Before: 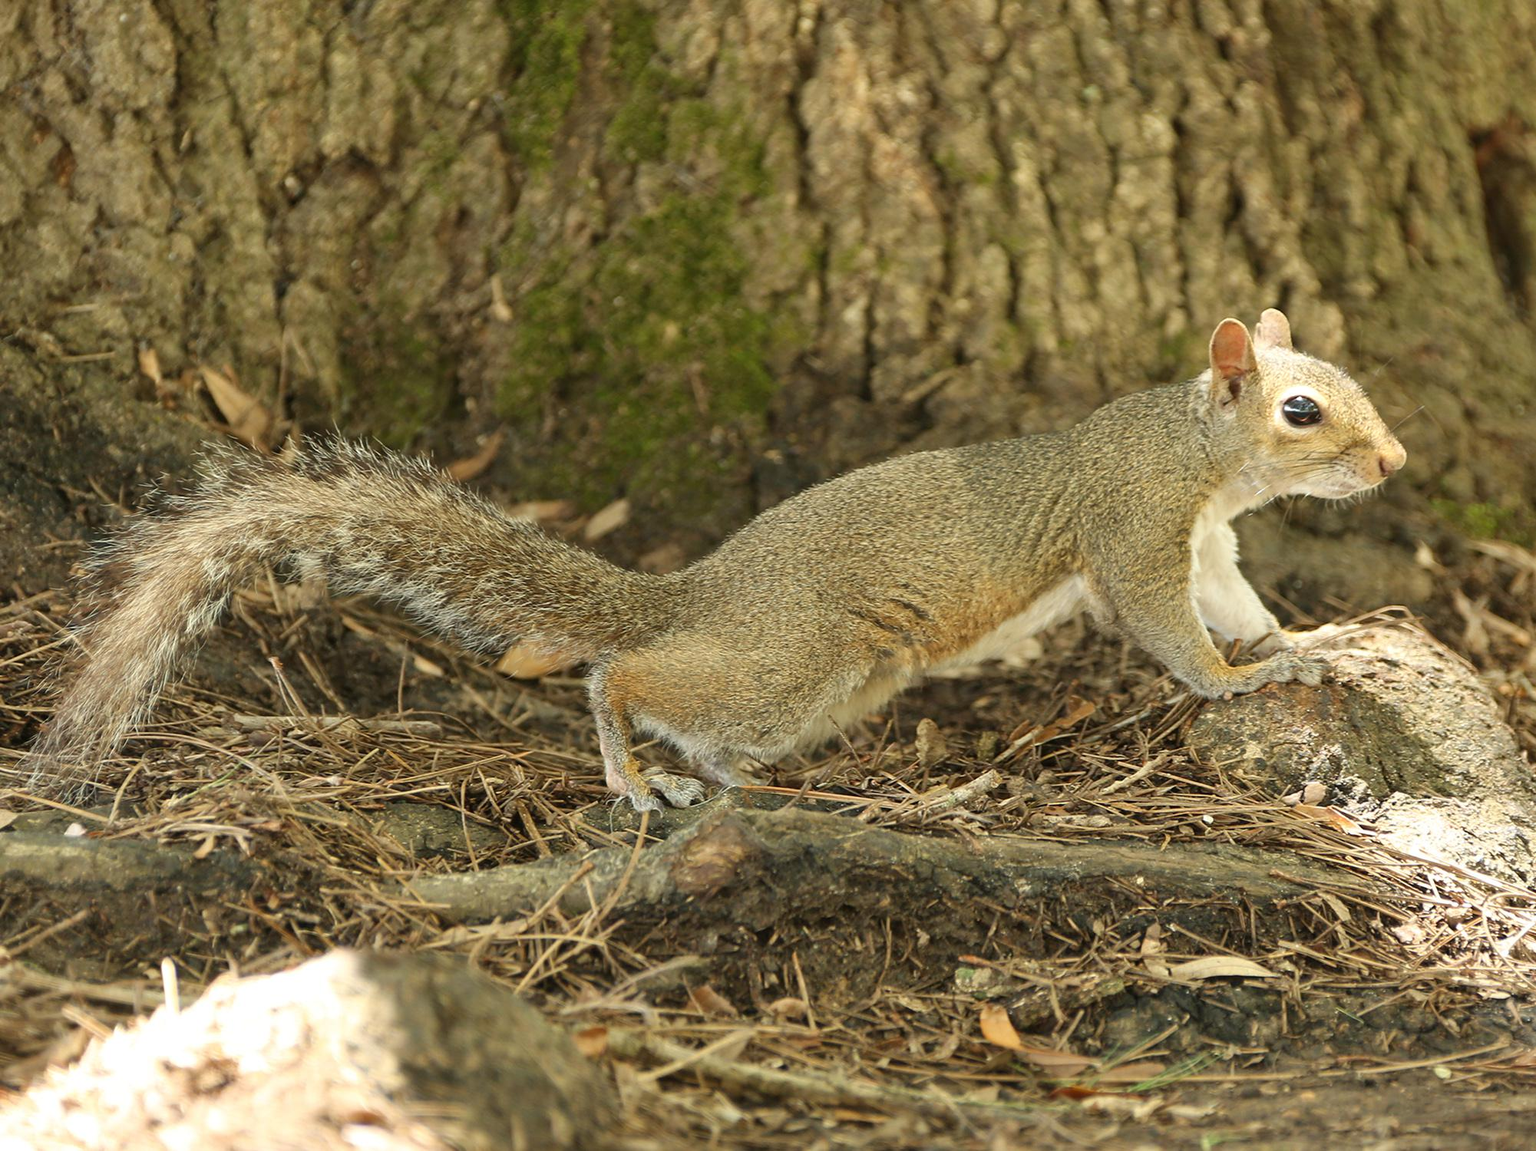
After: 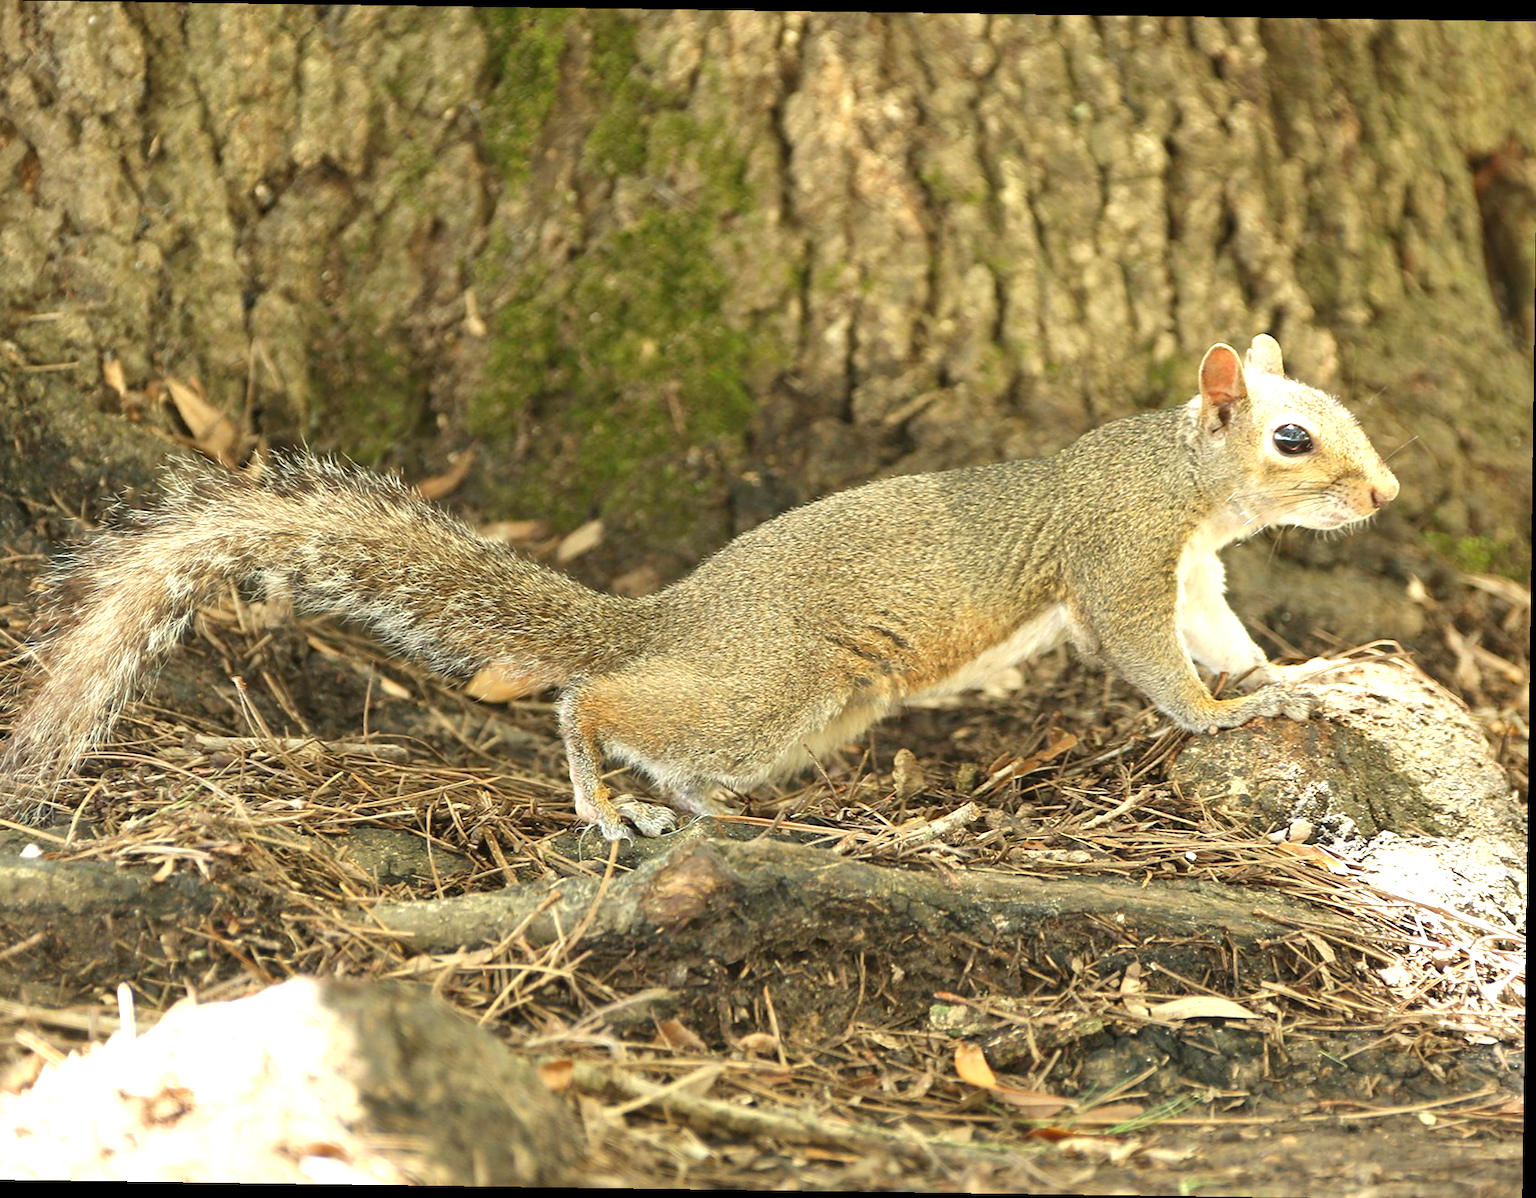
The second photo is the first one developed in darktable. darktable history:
exposure: exposure 0.7 EV, compensate highlight preservation false
crop and rotate: left 3.238%
rotate and perspective: rotation 0.8°, automatic cropping off
